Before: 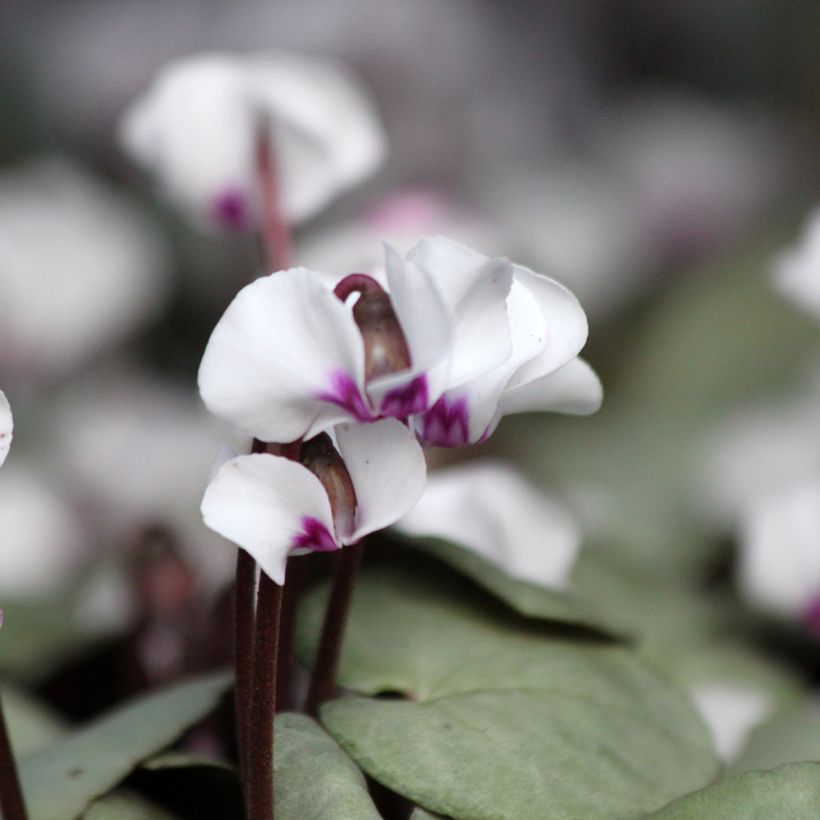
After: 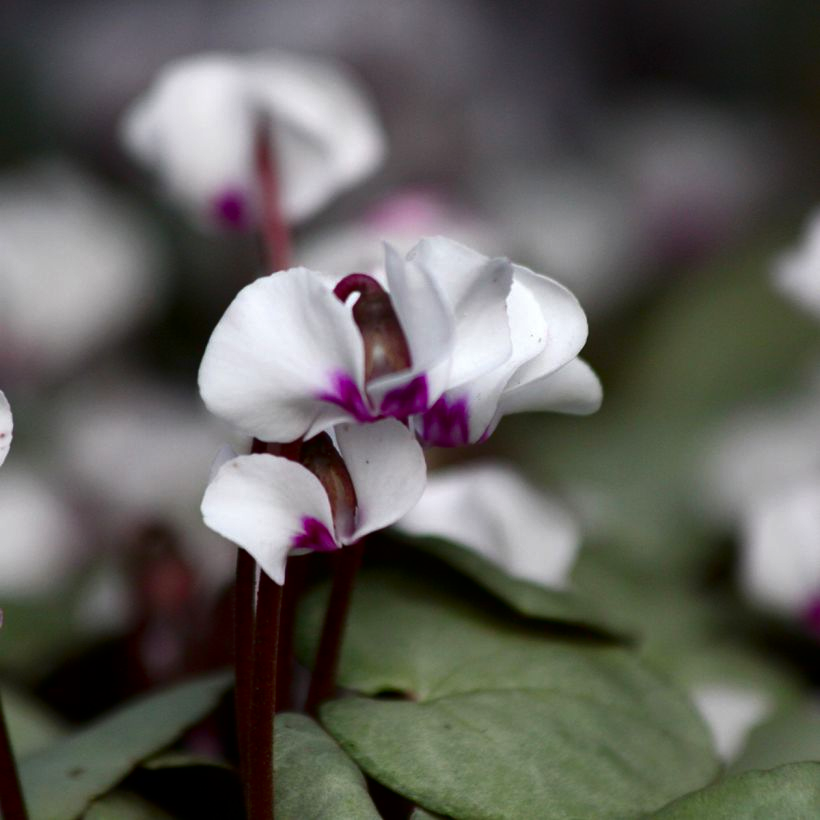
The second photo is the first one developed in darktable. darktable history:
contrast brightness saturation: brightness -0.251, saturation 0.2
